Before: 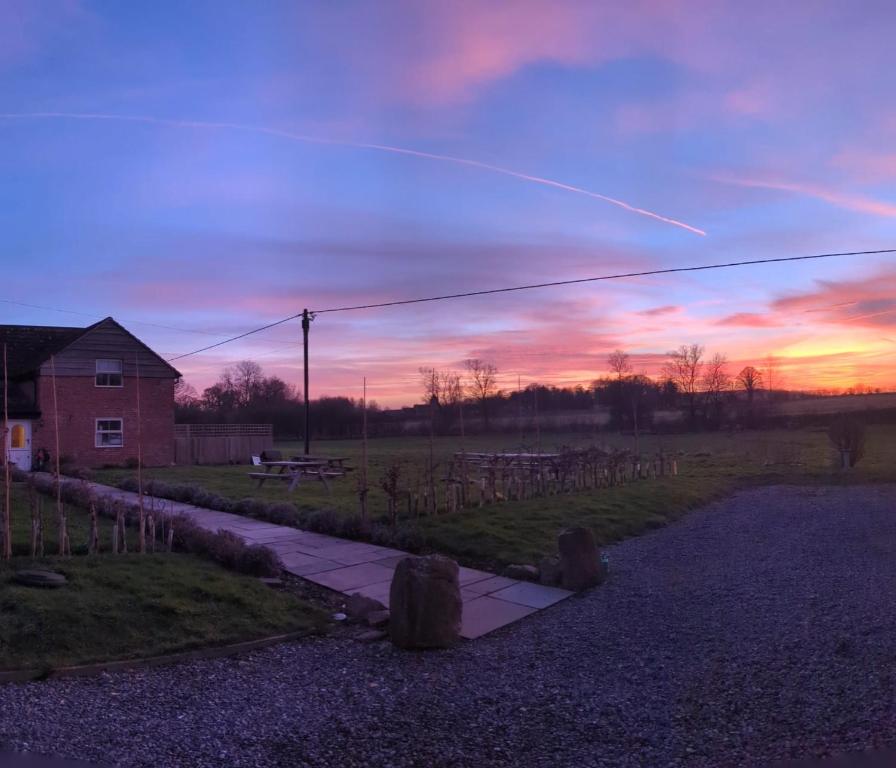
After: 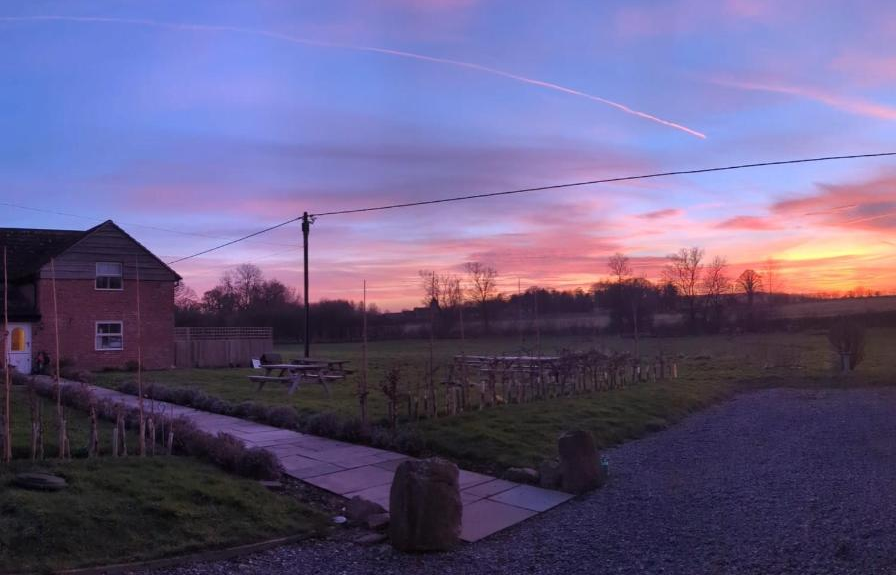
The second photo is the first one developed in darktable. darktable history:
crop and rotate: top 12.648%, bottom 12.353%
